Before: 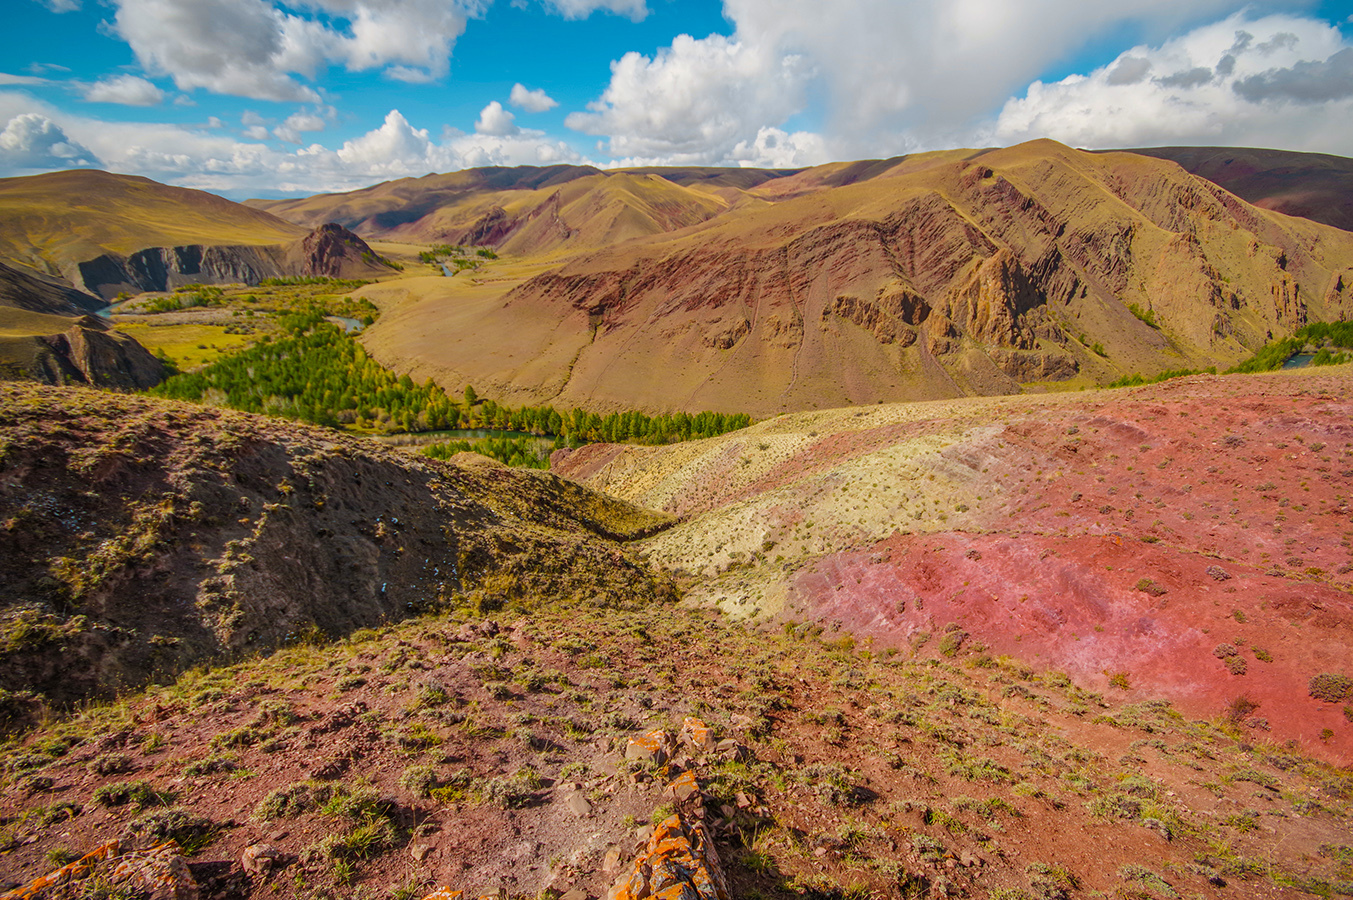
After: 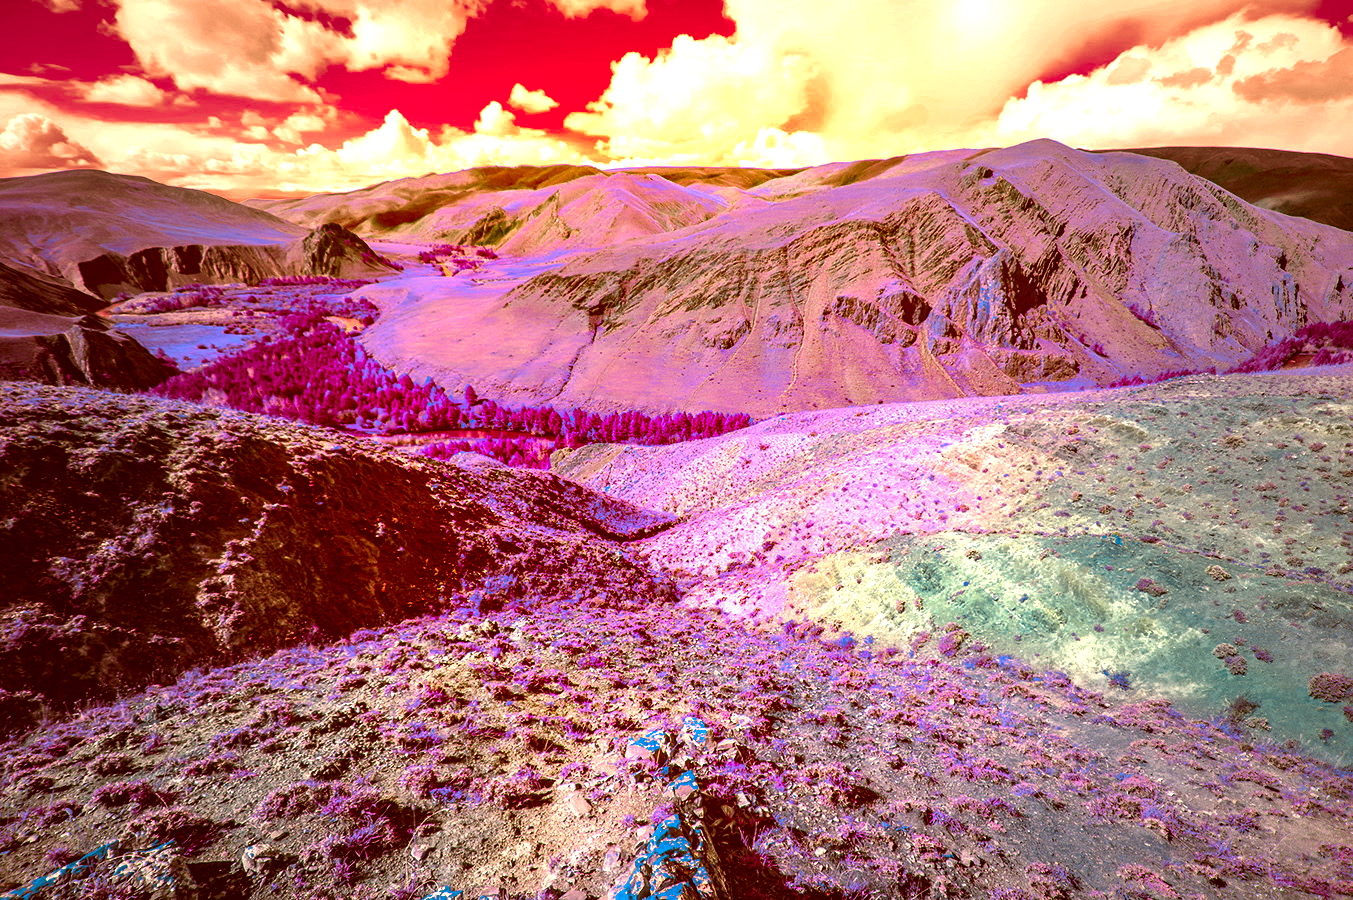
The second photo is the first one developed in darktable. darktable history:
vignetting: fall-off start 40.24%, fall-off radius 40.45%, brightness -0.413, saturation -0.306
tone equalizer: -8 EV -1.07 EV, -7 EV -0.997 EV, -6 EV -0.888 EV, -5 EV -0.589 EV, -3 EV 0.608 EV, -2 EV 0.842 EV, -1 EV 0.991 EV, +0 EV 1.08 EV, edges refinement/feathering 500, mask exposure compensation -1.57 EV, preserve details no
color correction: highlights a* -39.42, highlights b* -39.34, shadows a* -39.24, shadows b* -39.97, saturation -2.98
color zones: curves: ch0 [(0.25, 0.667) (0.758, 0.368)]; ch1 [(0.215, 0.245) (0.761, 0.373)]; ch2 [(0.247, 0.554) (0.761, 0.436)]
